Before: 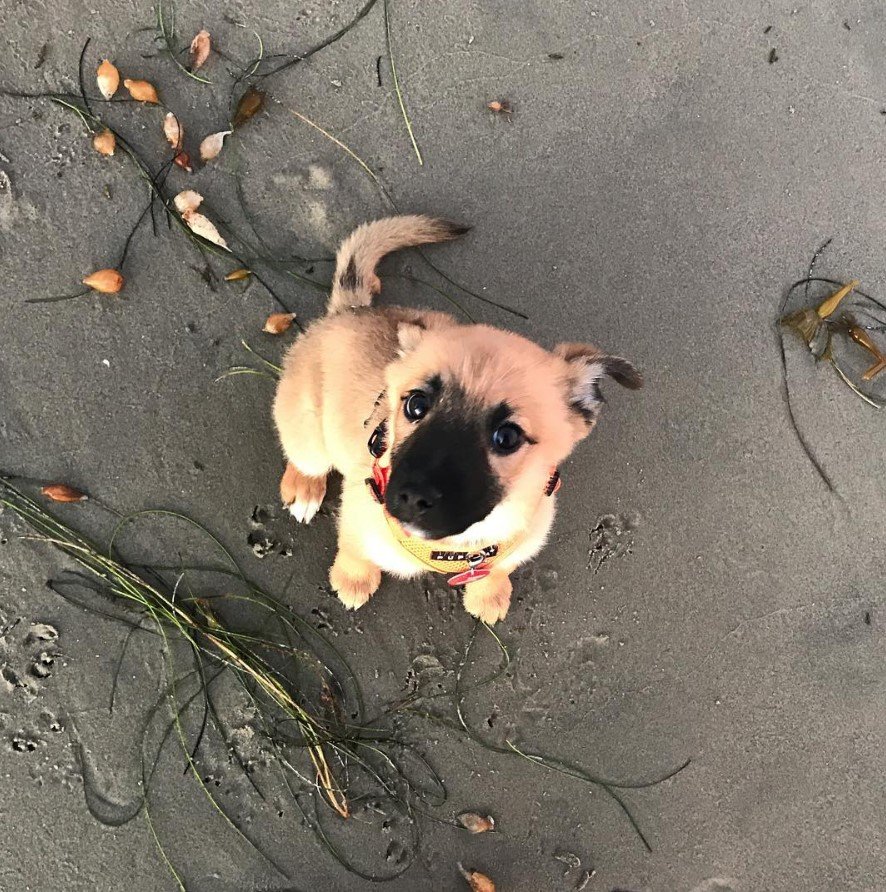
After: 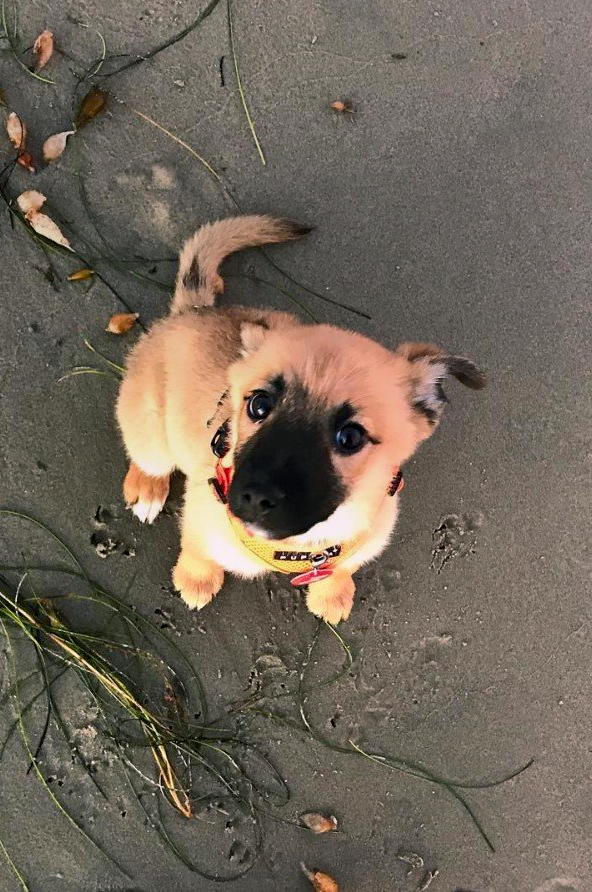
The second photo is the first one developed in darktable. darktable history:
graduated density: on, module defaults
crop and rotate: left 17.732%, right 15.423%
color balance rgb: shadows lift › chroma 2%, shadows lift › hue 217.2°, power › chroma 0.25%, power › hue 60°, highlights gain › chroma 1.5%, highlights gain › hue 309.6°, global offset › luminance -0.25%, perceptual saturation grading › global saturation 15%, global vibrance 15%
